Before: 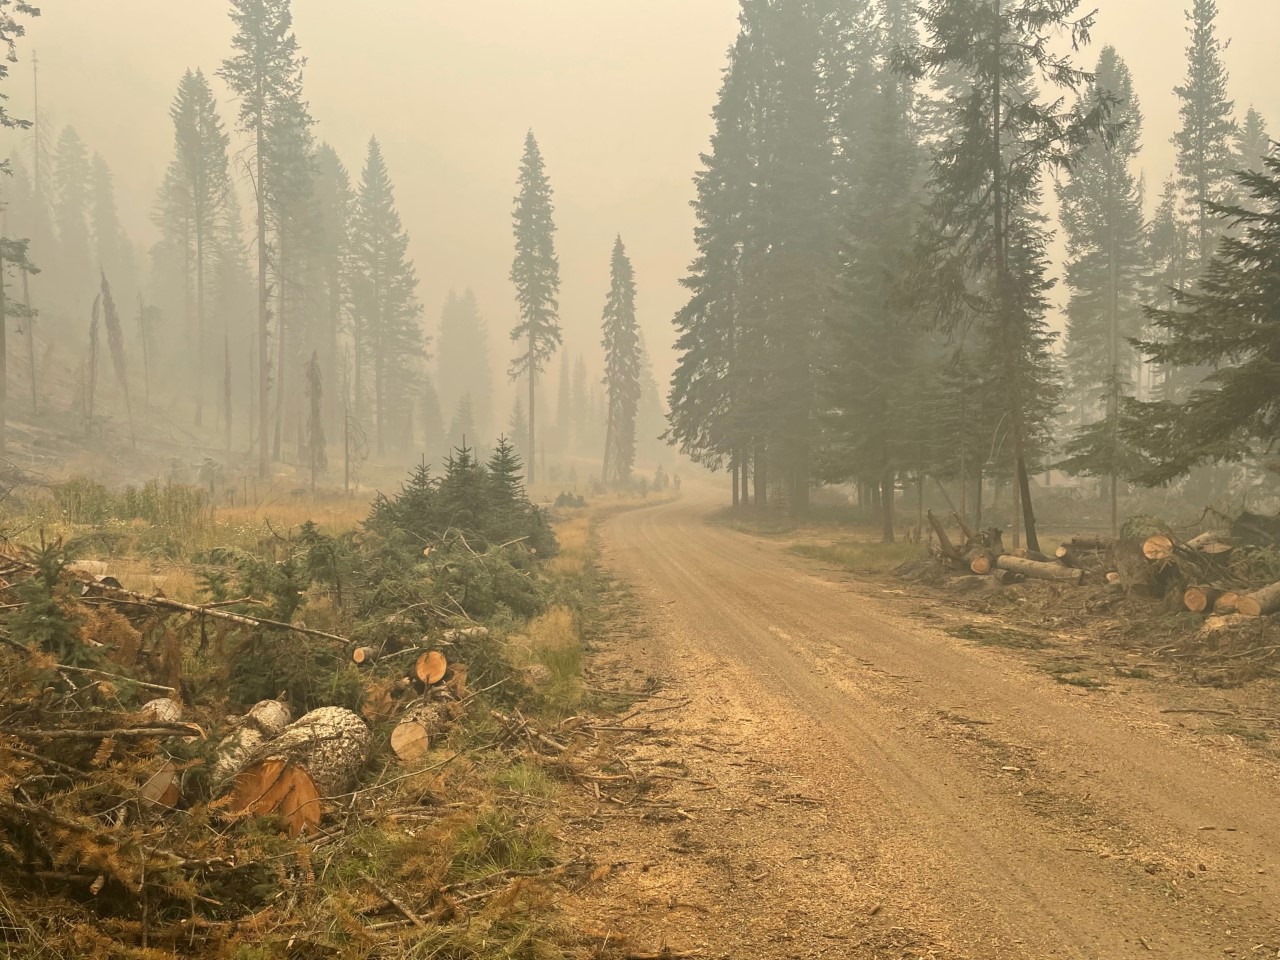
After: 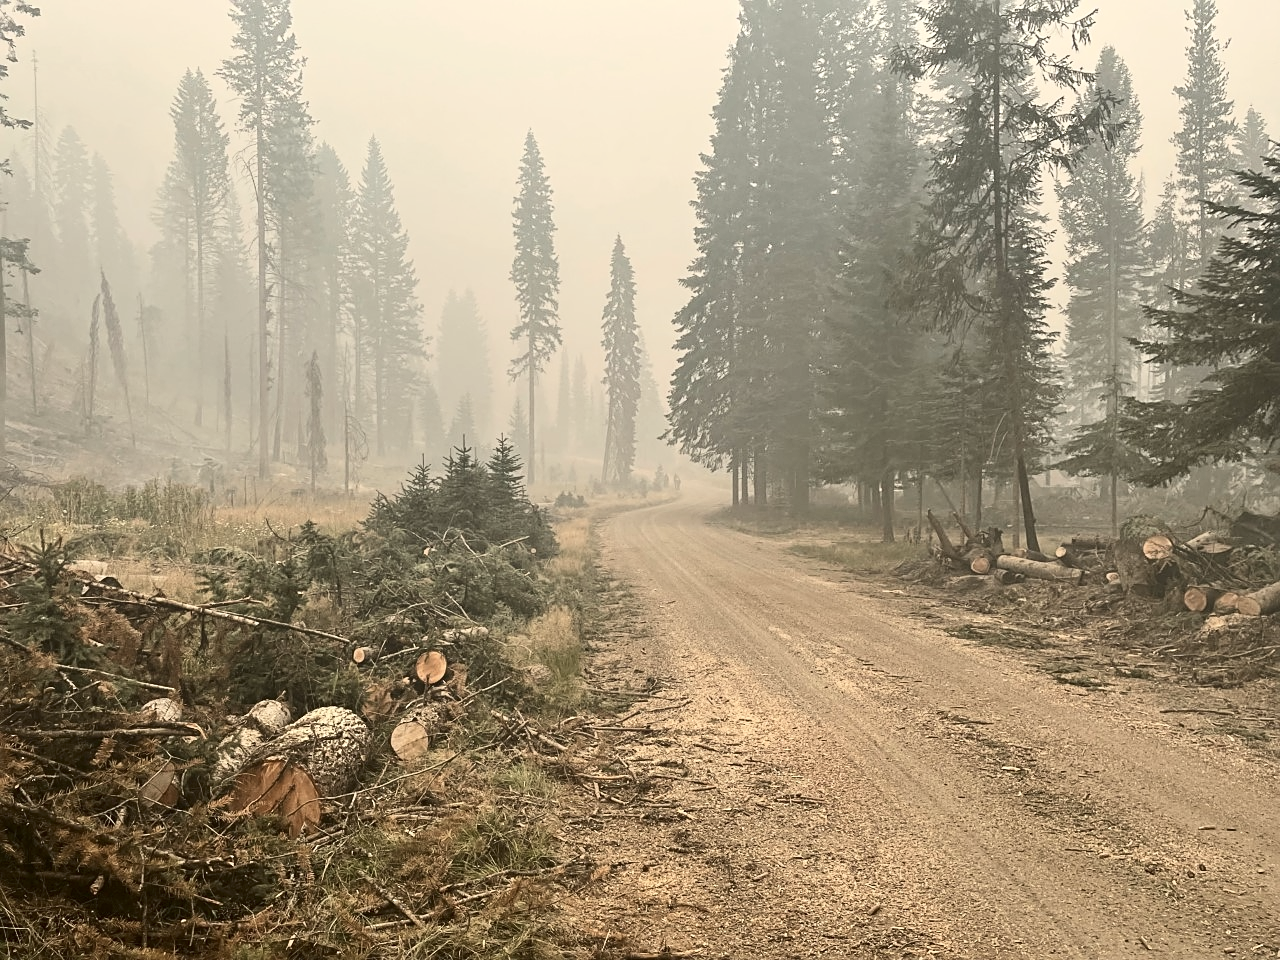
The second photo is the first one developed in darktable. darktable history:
contrast brightness saturation: contrast 0.25, saturation -0.31
sharpen: on, module defaults
